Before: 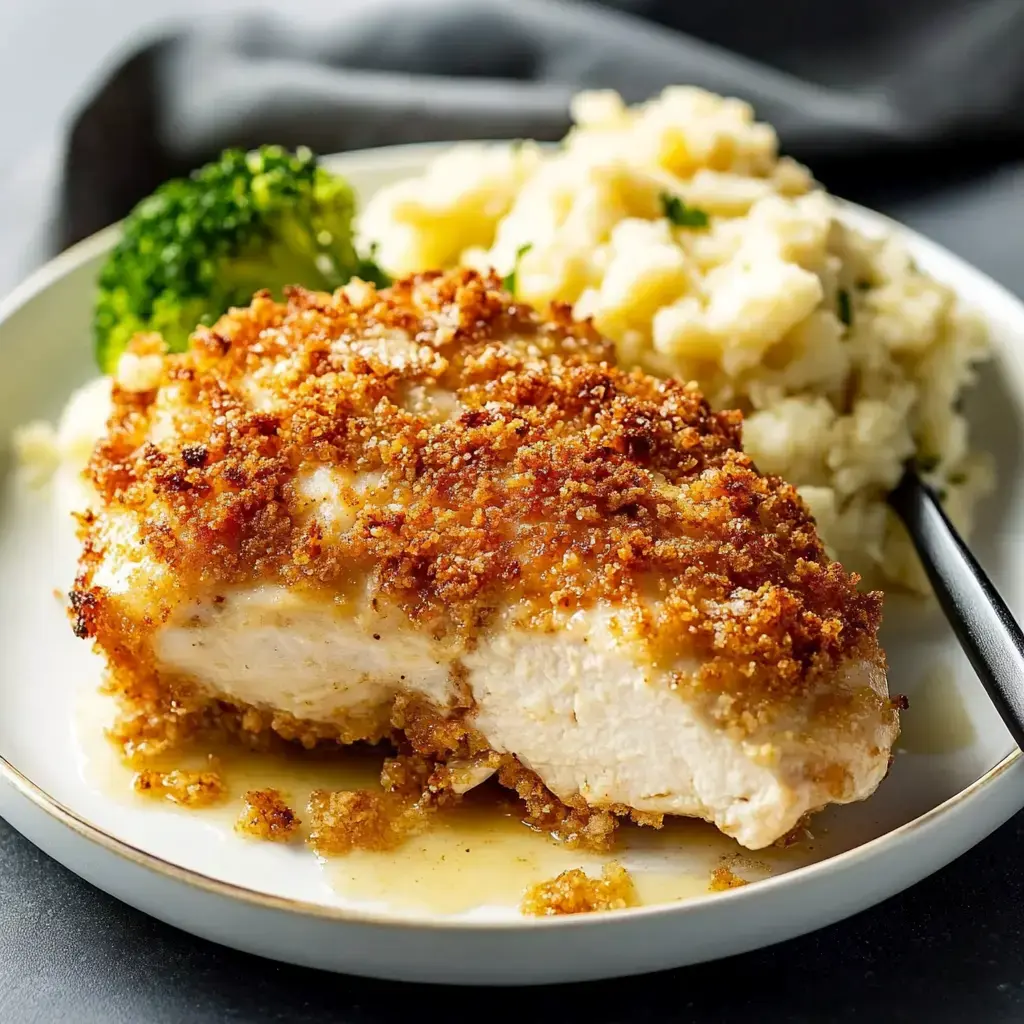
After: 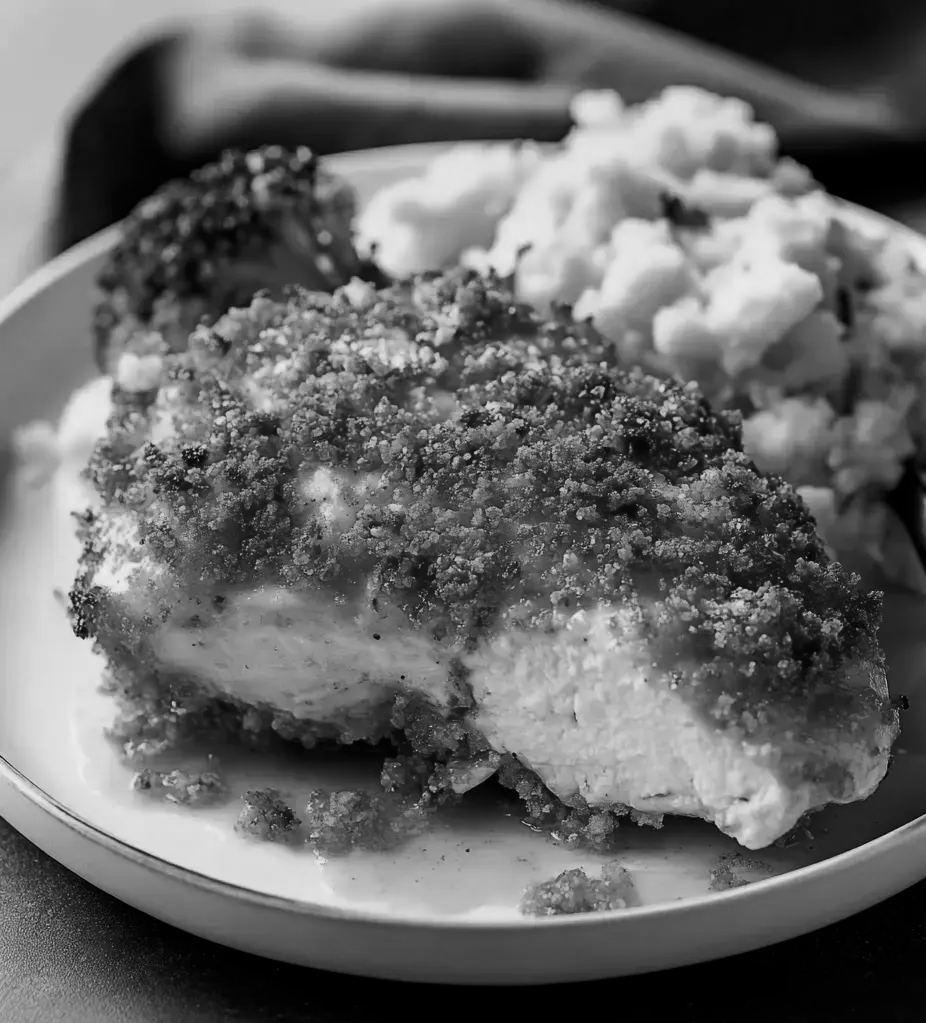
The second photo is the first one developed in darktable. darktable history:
white balance: red 1.045, blue 0.932
color calibration: output gray [0.253, 0.26, 0.487, 0], gray › normalize channels true, illuminant same as pipeline (D50), adaptation XYZ, x 0.346, y 0.359, gamut compression 0
crop: right 9.509%, bottom 0.031%
contrast brightness saturation: contrast 0.07, brightness -0.13, saturation 0.06
